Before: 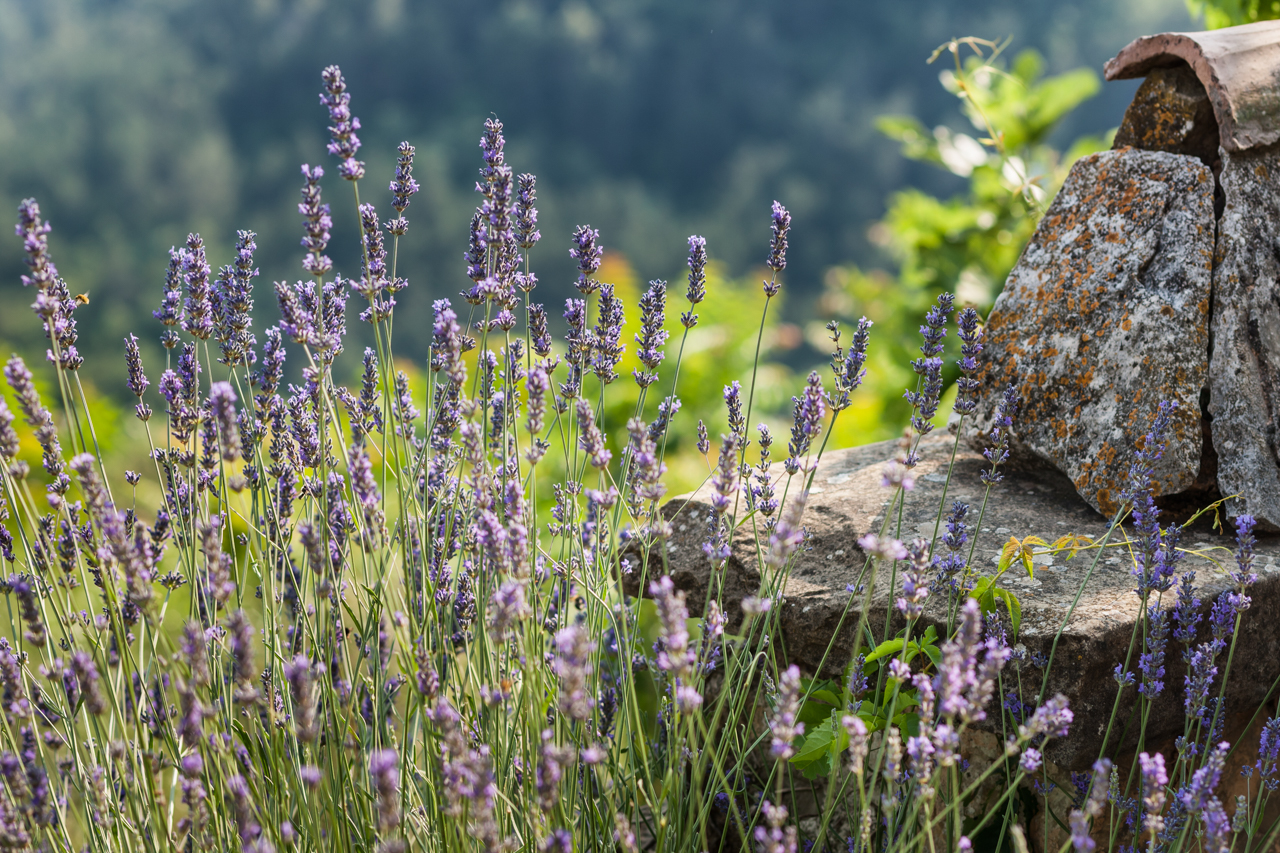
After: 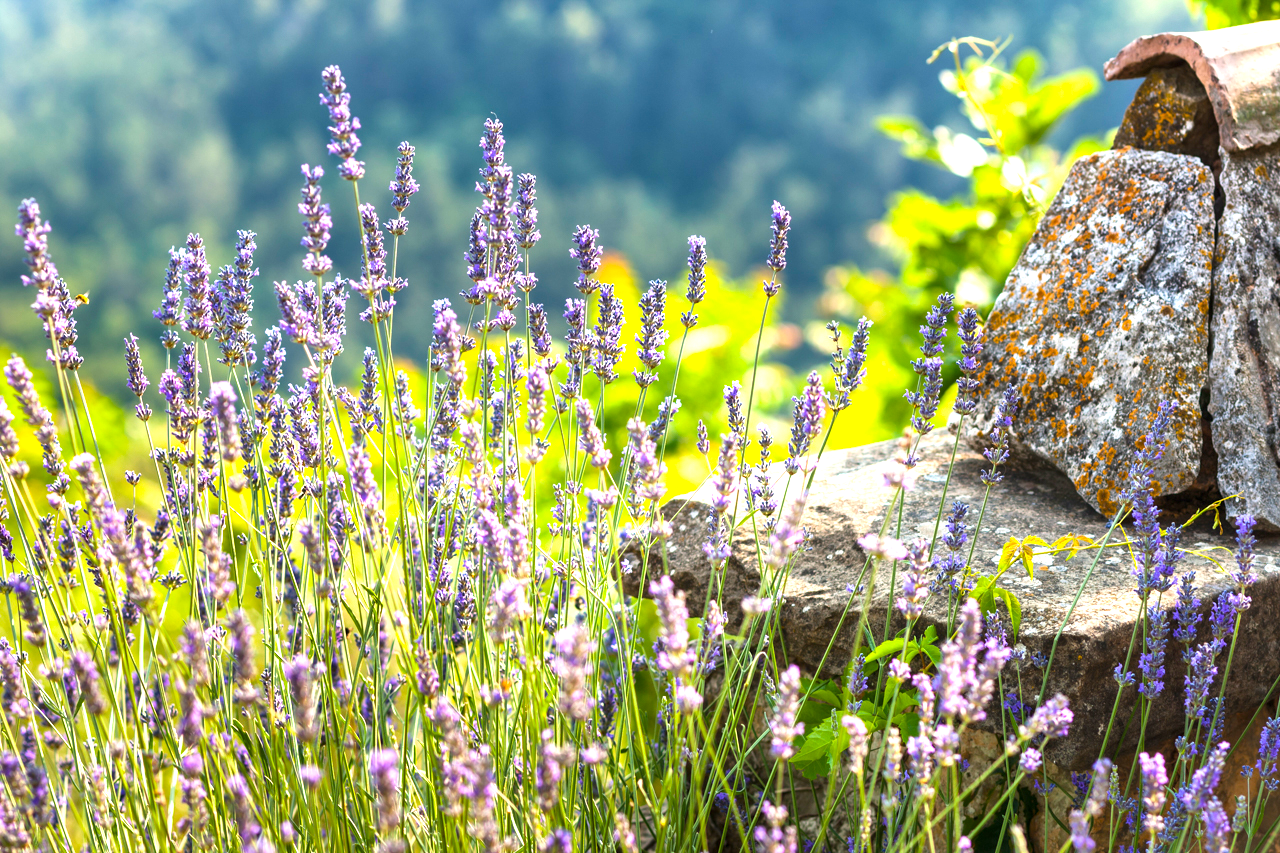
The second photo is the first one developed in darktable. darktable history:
color balance rgb: perceptual saturation grading › global saturation 30%, global vibrance 20%
exposure: exposure 1.16 EV, compensate exposure bias true, compensate highlight preservation false
